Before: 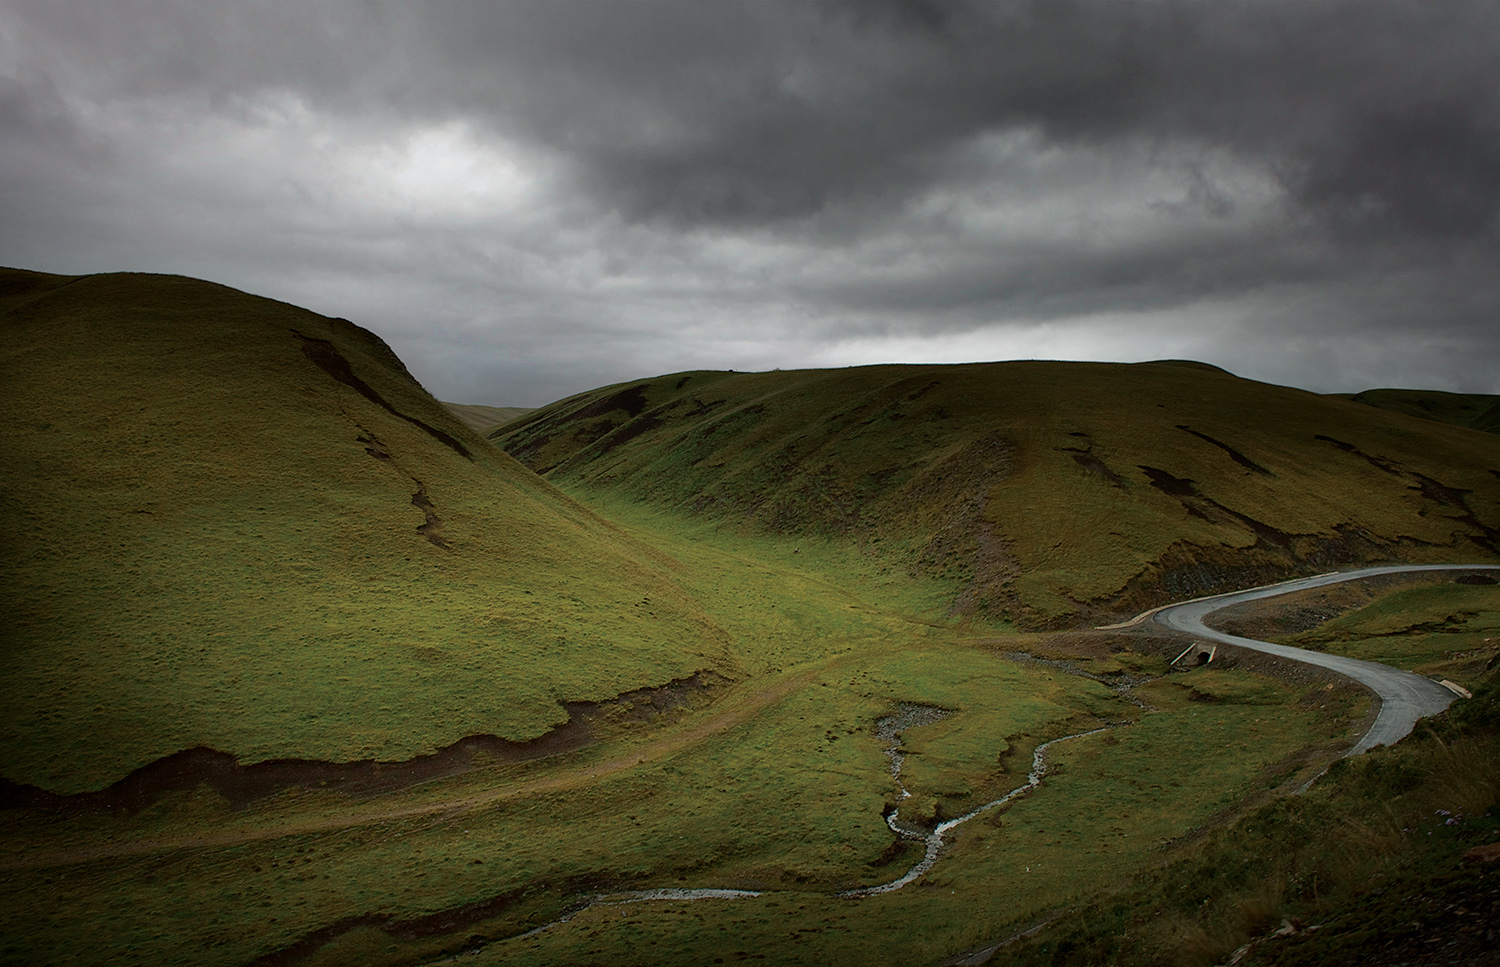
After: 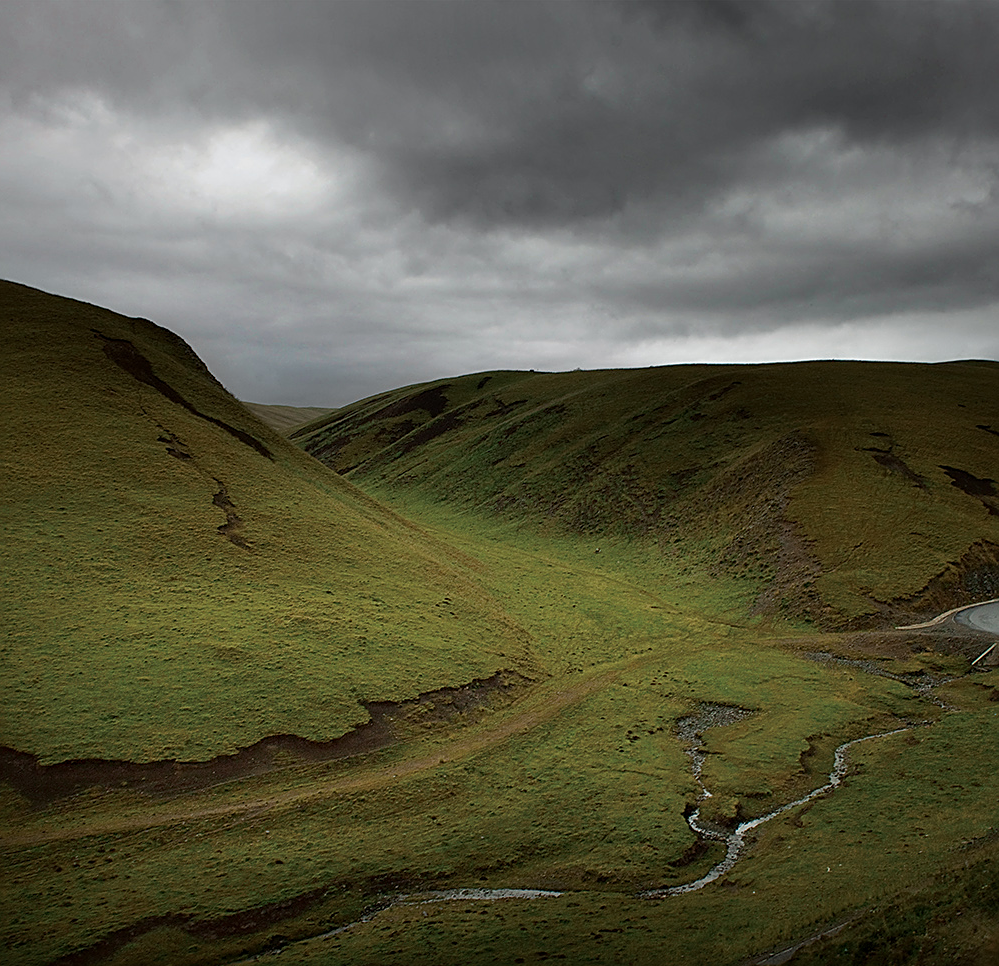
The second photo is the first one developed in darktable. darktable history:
crop and rotate: left 13.342%, right 19.991%
sharpen: on, module defaults
rgb levels: preserve colors max RGB
